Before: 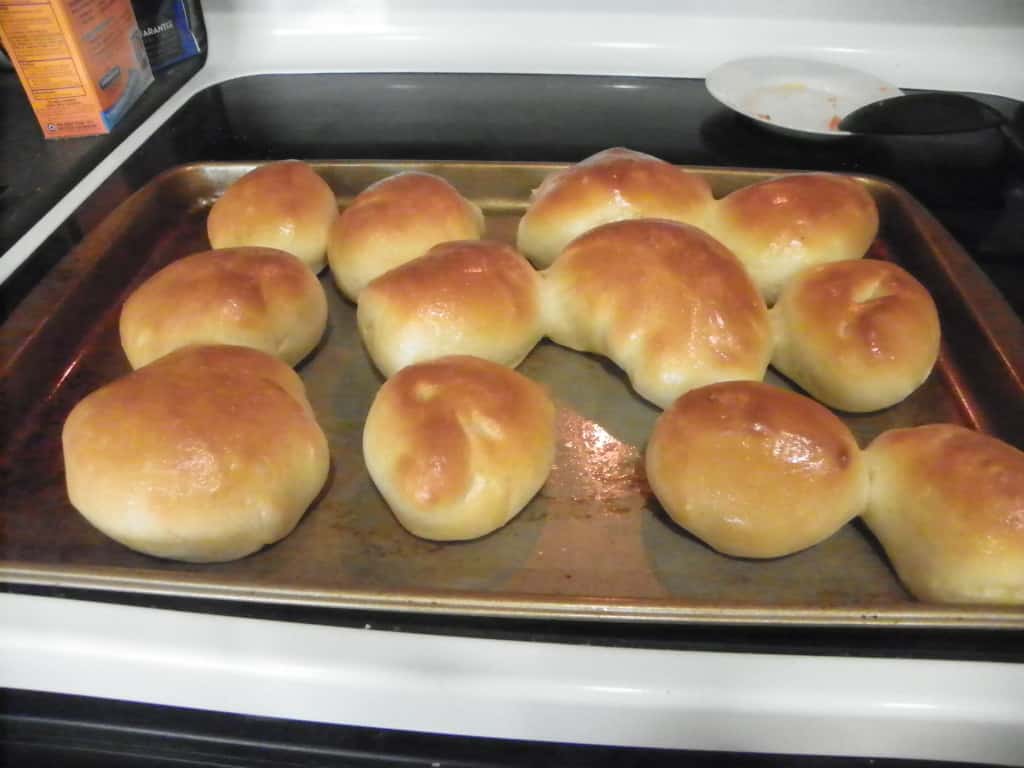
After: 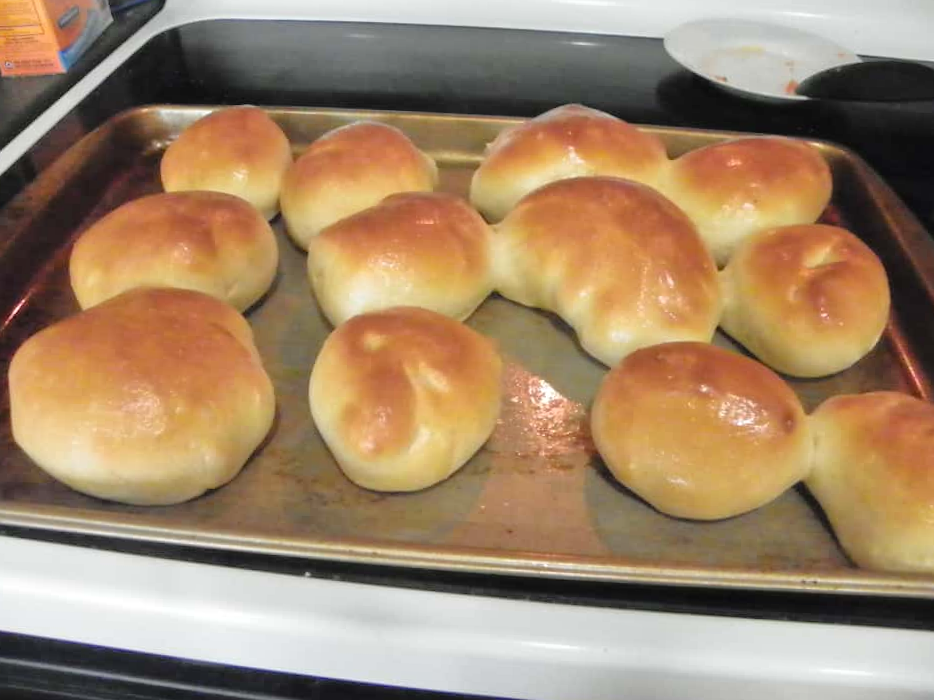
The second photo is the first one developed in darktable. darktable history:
crop and rotate: angle -1.96°, left 3.097%, top 4.154%, right 1.586%, bottom 0.529%
tone equalizer: -8 EV 0.001 EV, -7 EV -0.004 EV, -6 EV 0.009 EV, -5 EV 0.032 EV, -4 EV 0.276 EV, -3 EV 0.644 EV, -2 EV 0.584 EV, -1 EV 0.187 EV, +0 EV 0.024 EV
